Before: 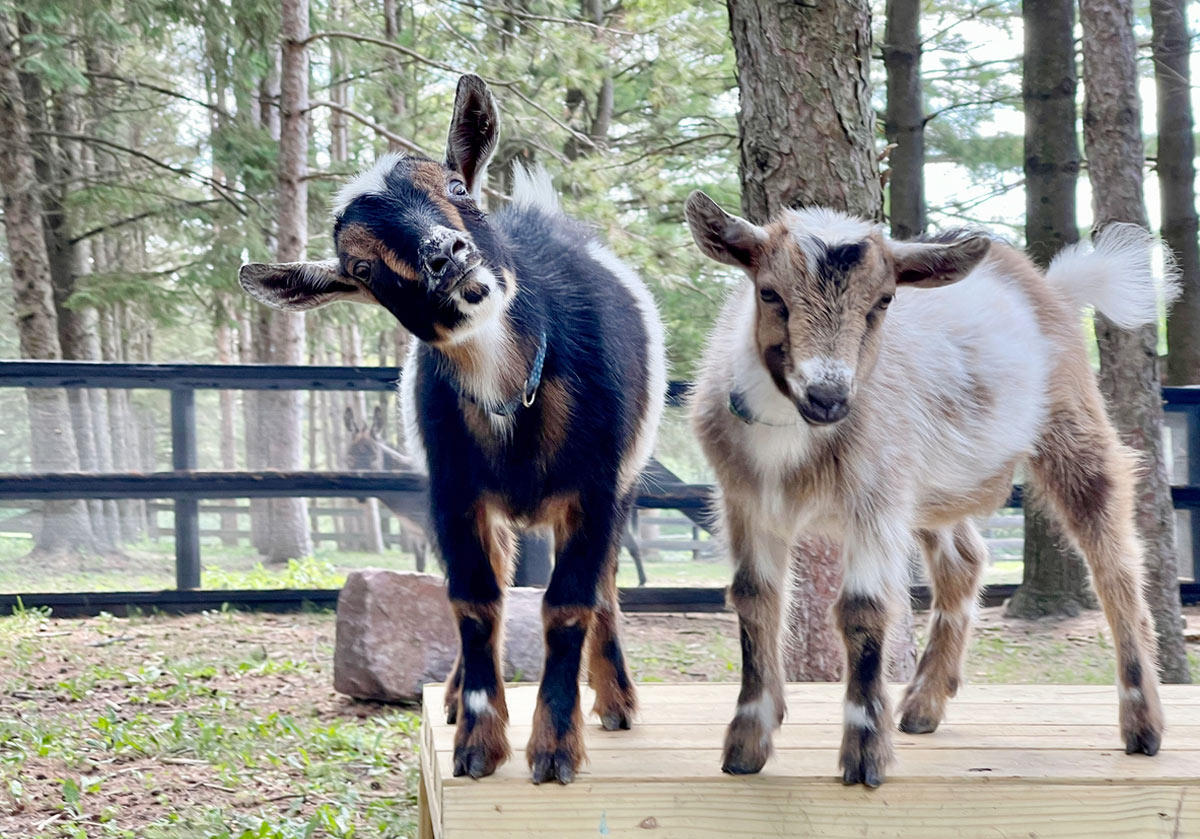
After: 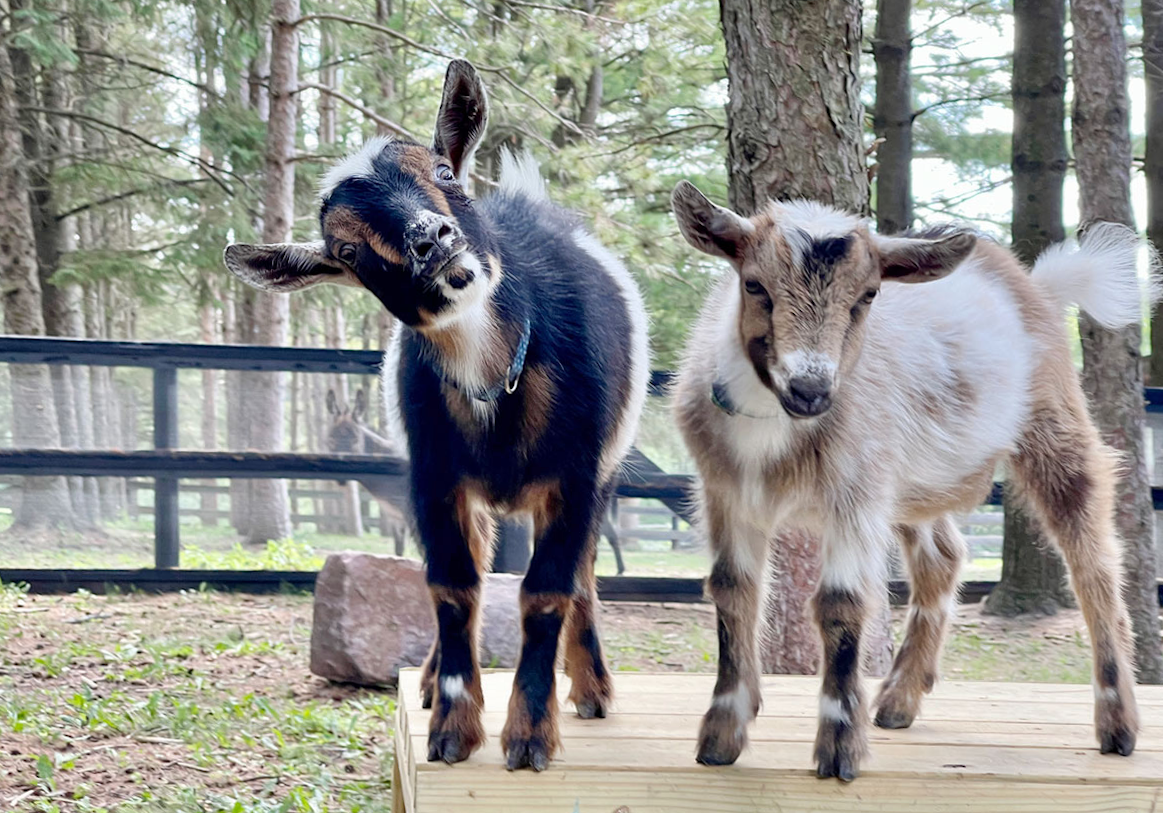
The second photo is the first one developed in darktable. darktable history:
crop and rotate: angle -1.27°
